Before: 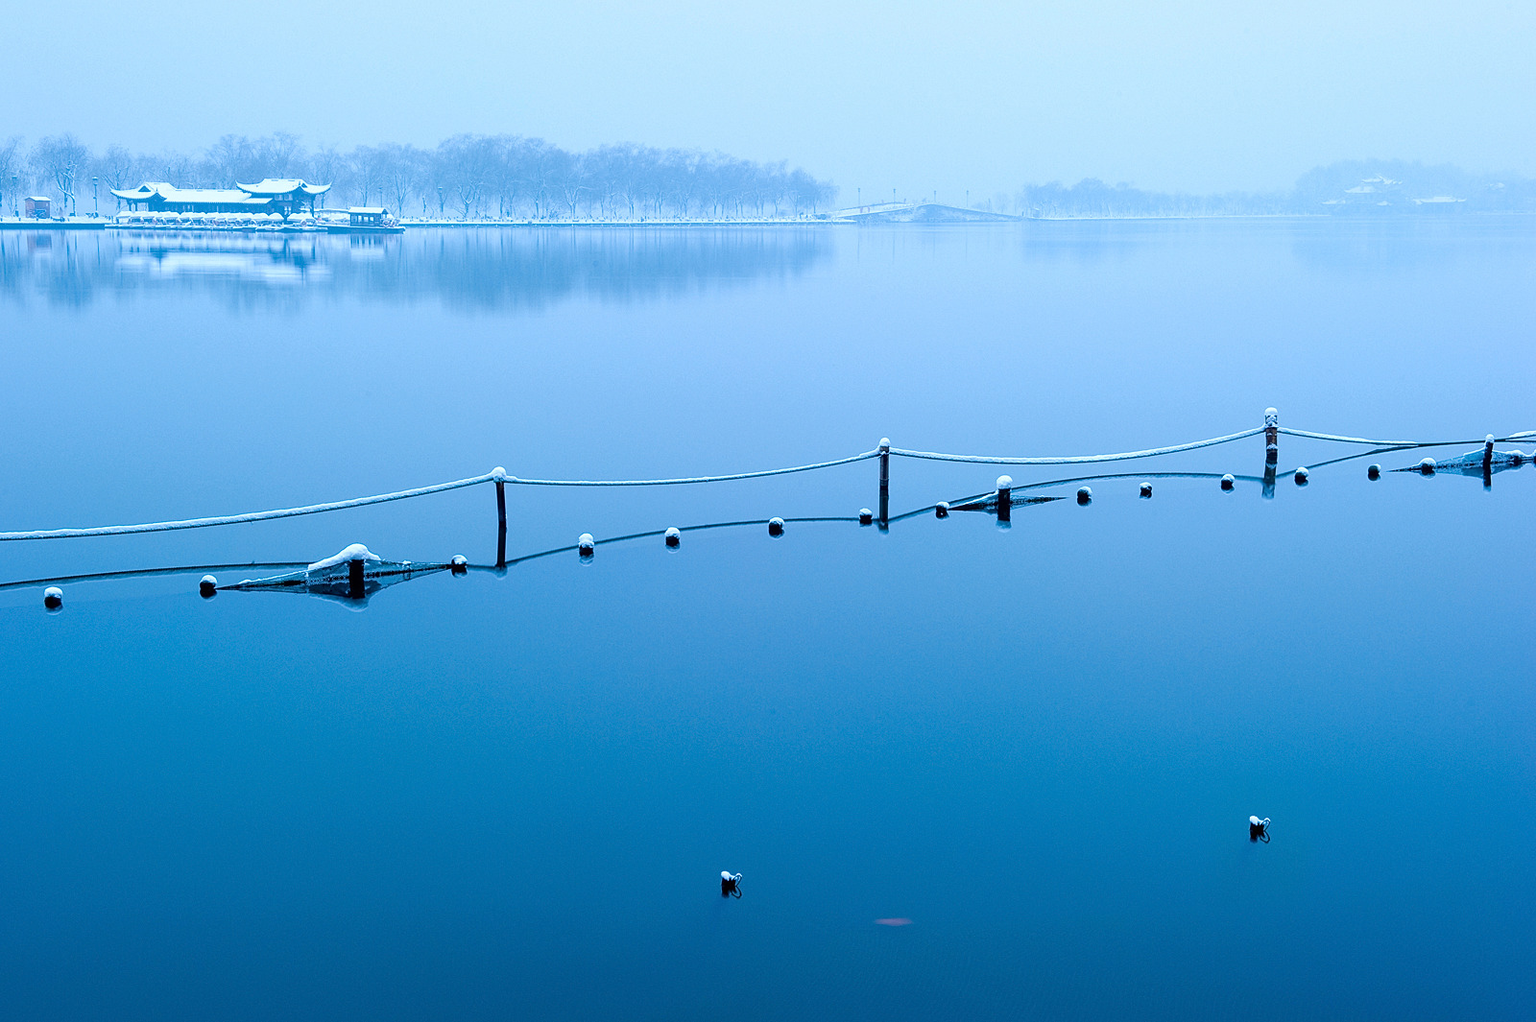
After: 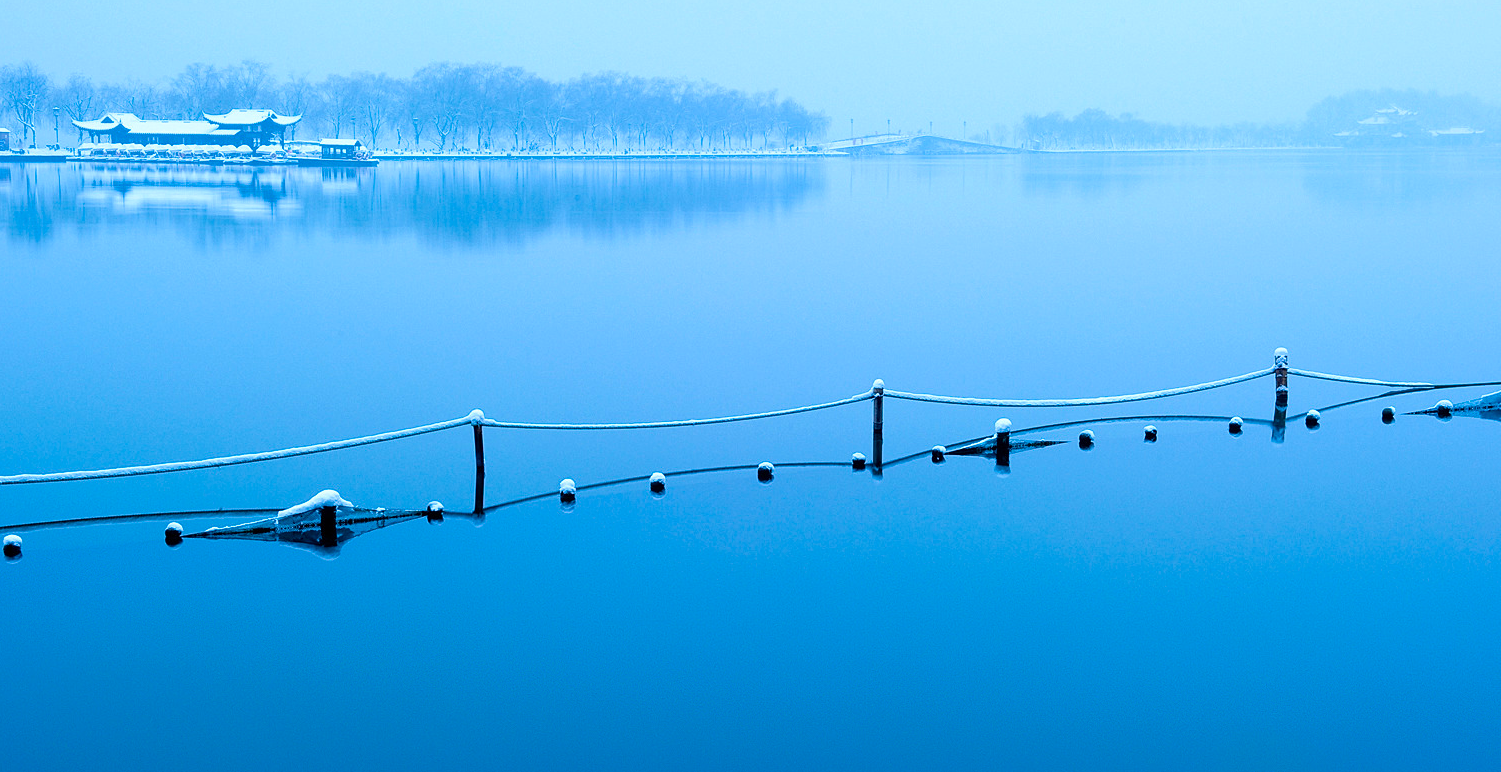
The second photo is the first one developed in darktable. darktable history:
crop: left 2.737%, top 7.287%, right 3.421%, bottom 20.179%
color balance rgb: perceptual saturation grading › global saturation 30%, global vibrance 10%
